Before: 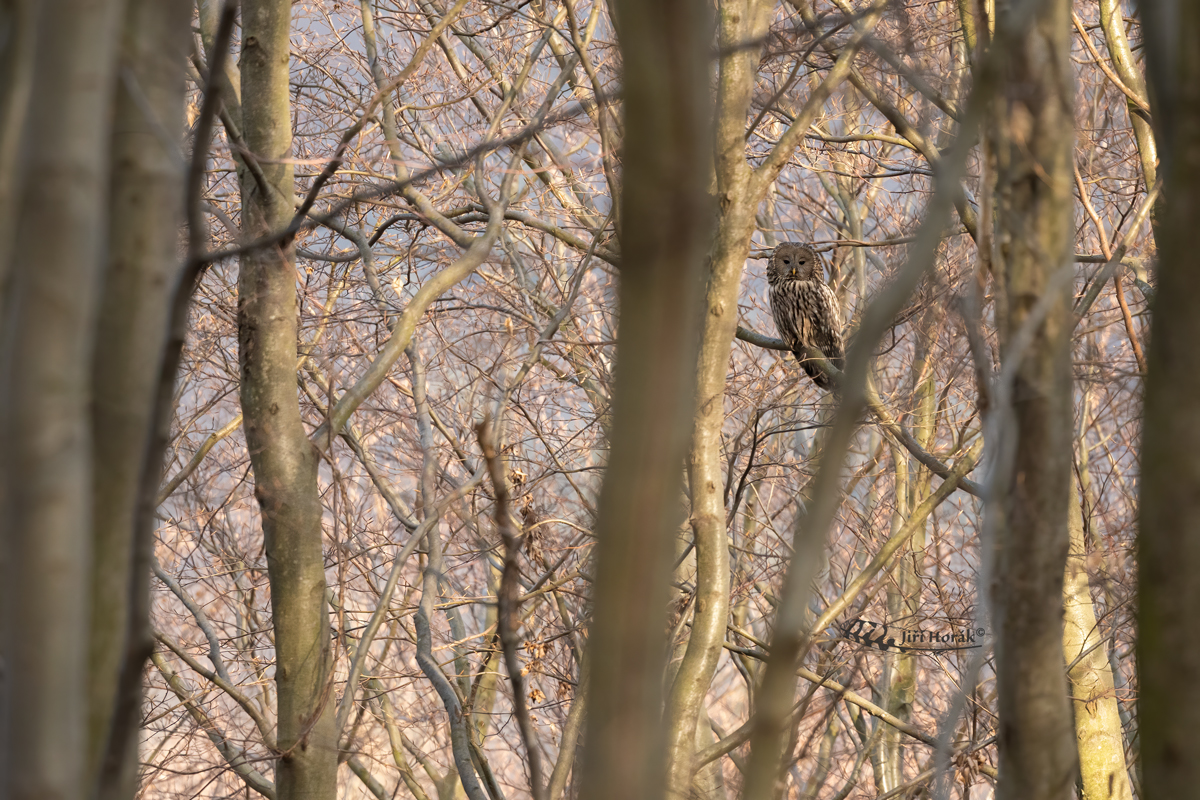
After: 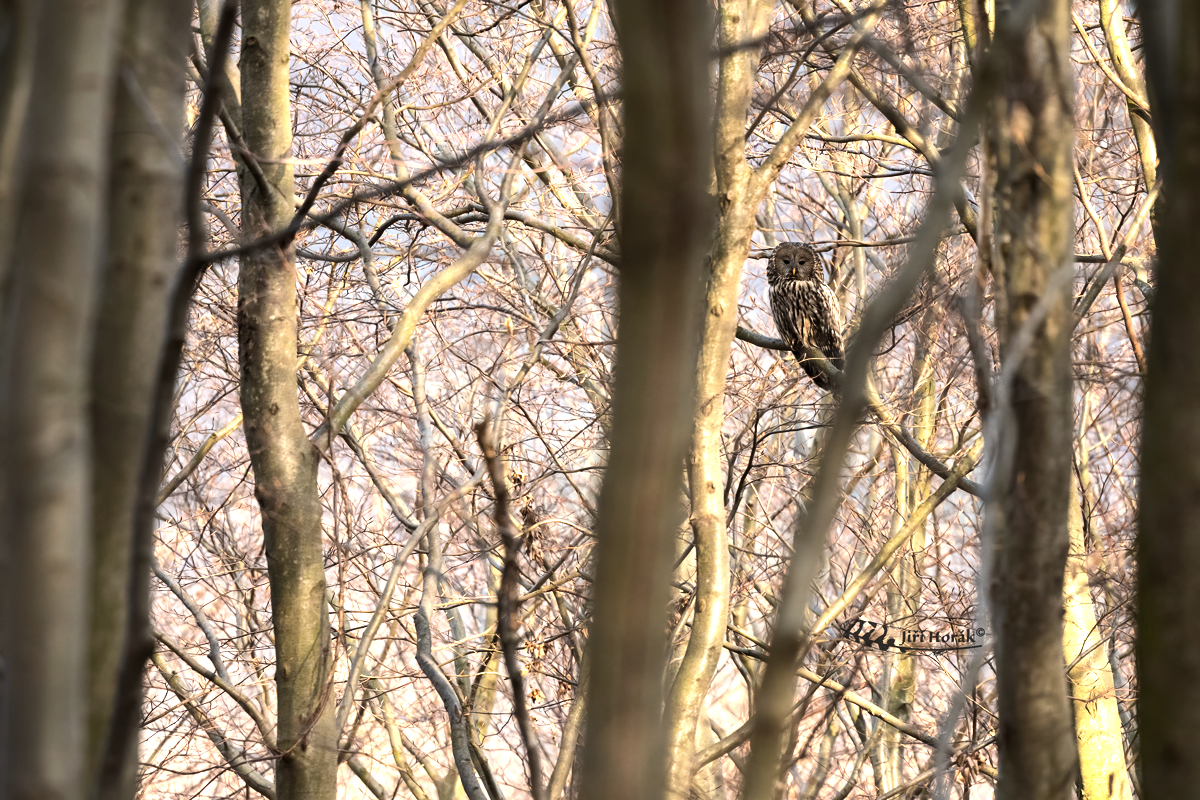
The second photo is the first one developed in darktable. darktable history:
rgb levels: preserve colors max RGB
tone equalizer: -8 EV -1.08 EV, -7 EV -1.01 EV, -6 EV -0.867 EV, -5 EV -0.578 EV, -3 EV 0.578 EV, -2 EV 0.867 EV, -1 EV 1.01 EV, +0 EV 1.08 EV, edges refinement/feathering 500, mask exposure compensation -1.57 EV, preserve details no
